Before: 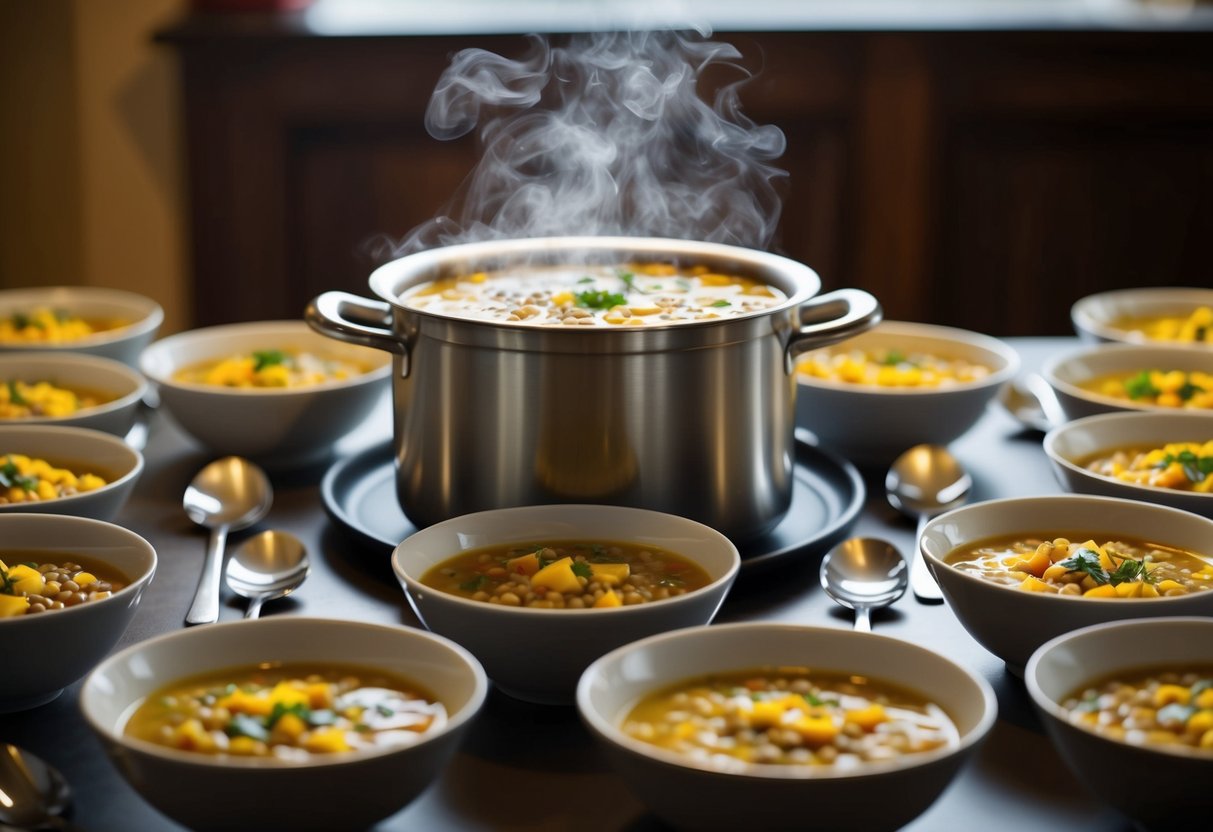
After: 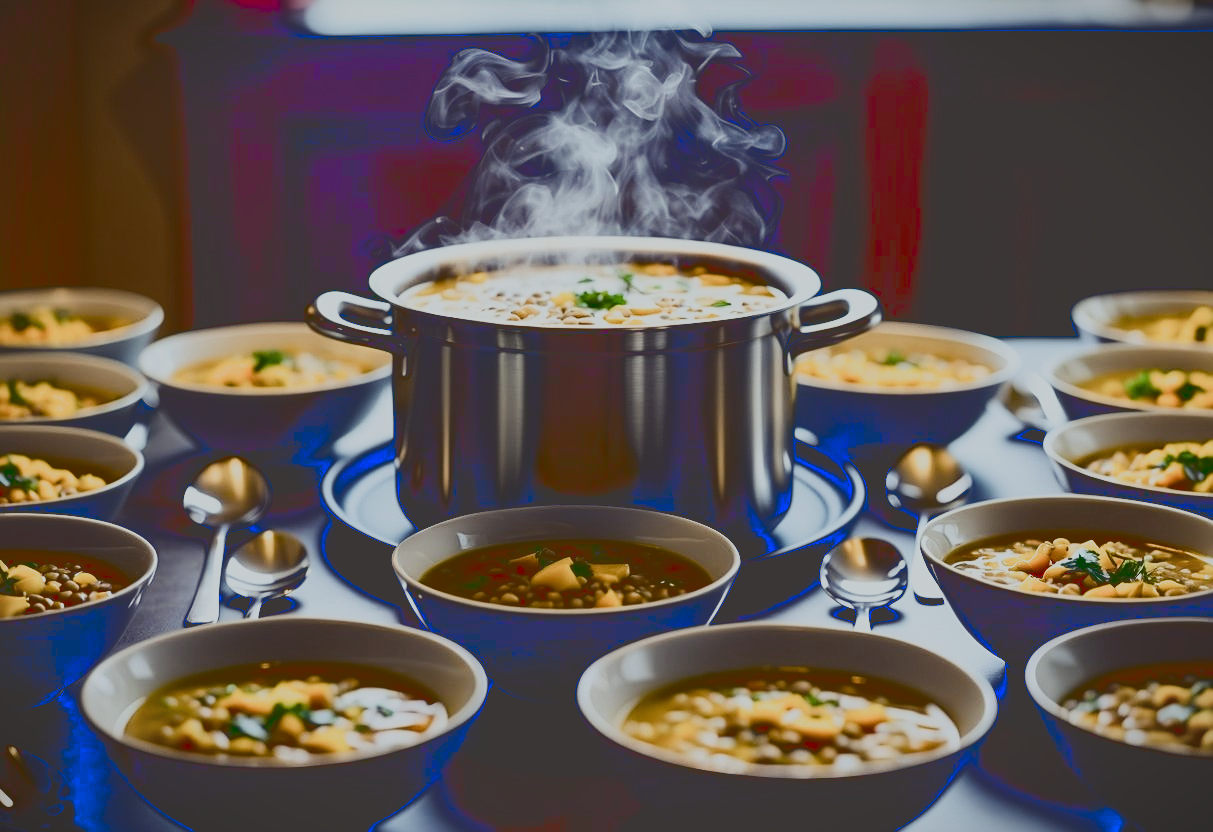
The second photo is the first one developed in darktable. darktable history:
color correction: highlights a* -2.75, highlights b* -2.55, shadows a* 2.5, shadows b* 2.88
color balance rgb: shadows lift › luminance -28.831%, shadows lift › chroma 15.03%, shadows lift › hue 267.61°, perceptual saturation grading › global saturation 0.337%, perceptual saturation grading › highlights -34.009%, perceptual saturation grading › mid-tones 14.997%, perceptual saturation grading › shadows 47.388%, global vibrance 20%
tone curve: curves: ch0 [(0, 0.23) (0.125, 0.207) (0.245, 0.227) (0.736, 0.695) (1, 0.824)], color space Lab, linked channels, preserve colors none
sharpen: on, module defaults
filmic rgb: black relative exposure -8.73 EV, white relative exposure 2.69 EV, target black luminance 0%, target white luminance 99.942%, hardness 6.25, latitude 74.65%, contrast 1.315, highlights saturation mix -6.36%, iterations of high-quality reconstruction 0
vignetting: fall-off start 100.98%, brightness -0.403, saturation -0.295, width/height ratio 1.308
